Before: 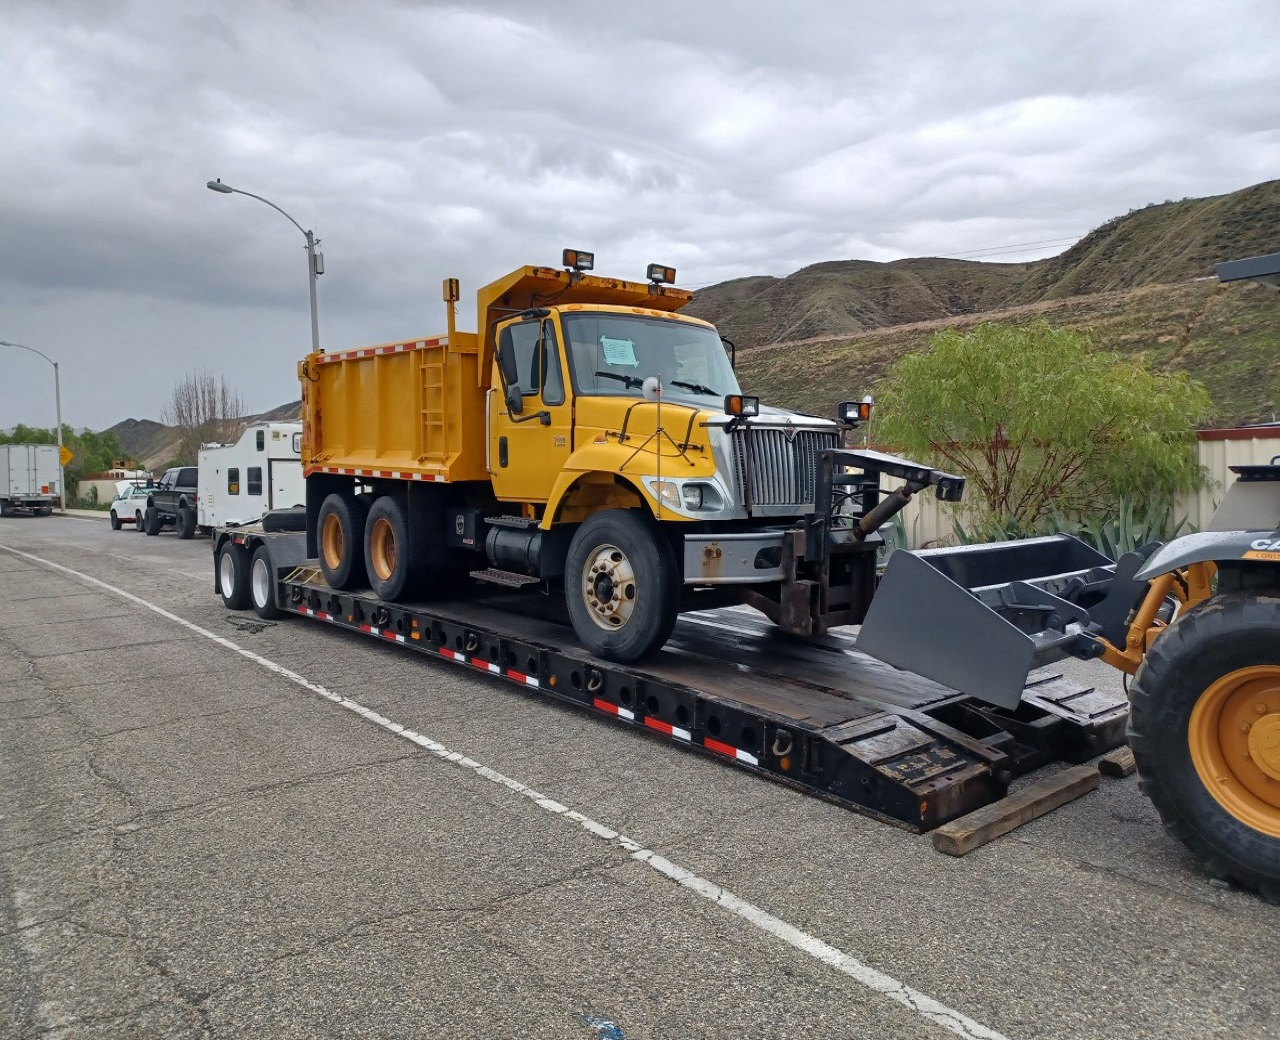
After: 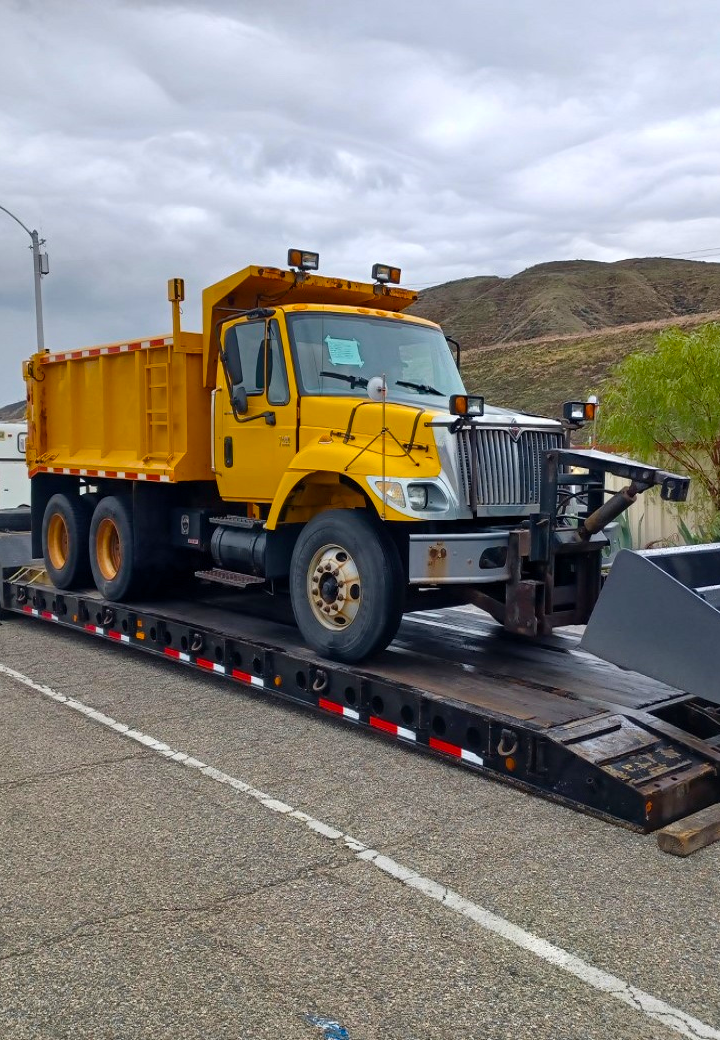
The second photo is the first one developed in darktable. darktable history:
color balance rgb: perceptual saturation grading › global saturation 30%, global vibrance 20%
crop: left 21.496%, right 22.254%
